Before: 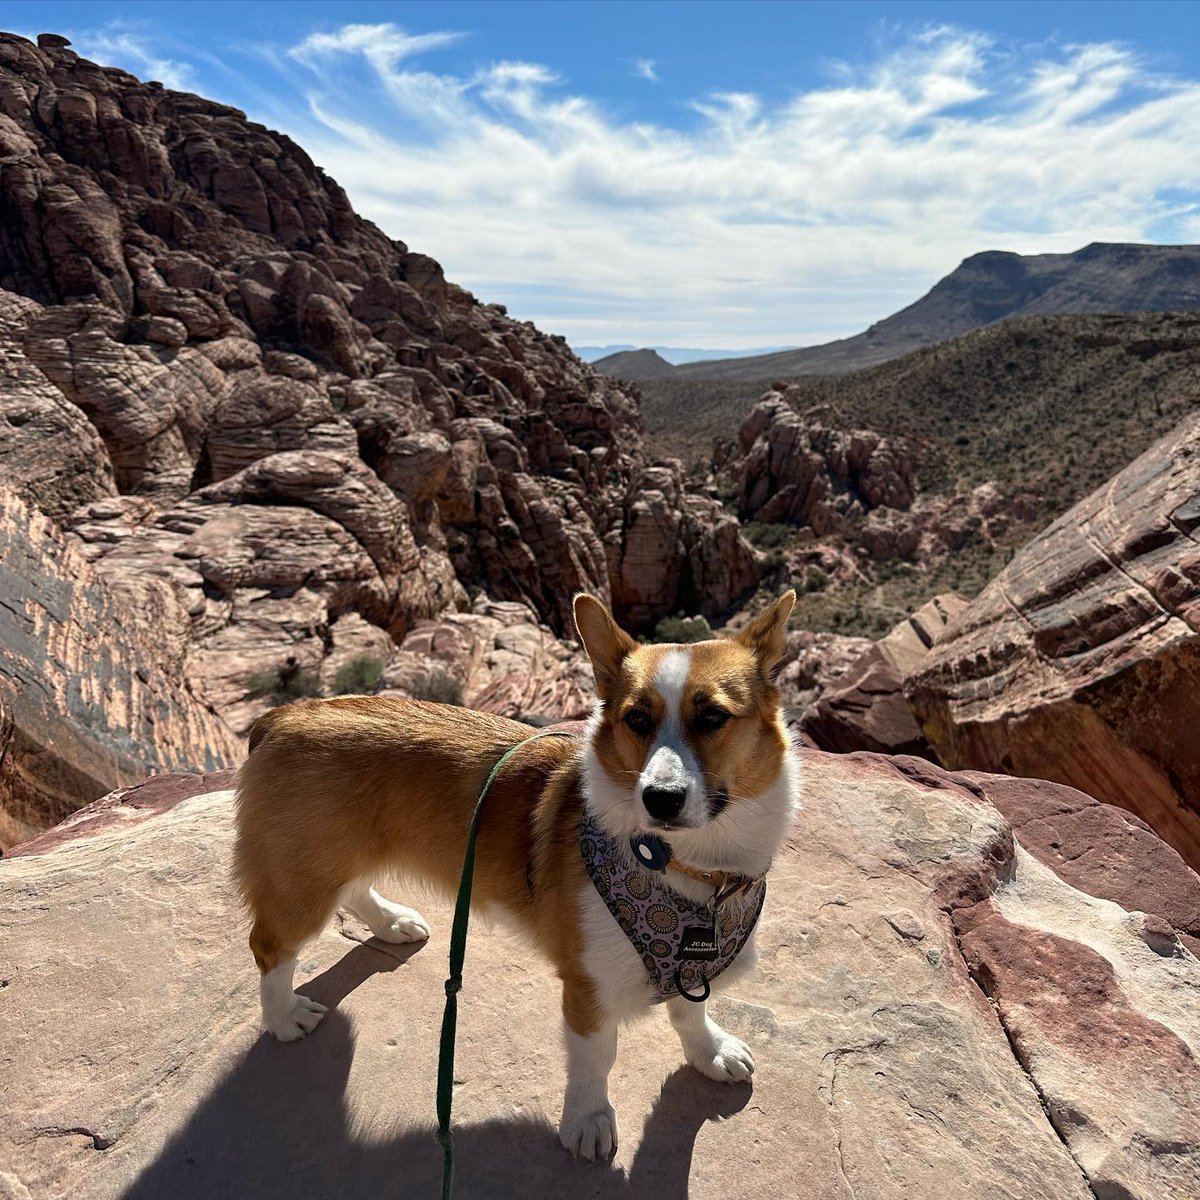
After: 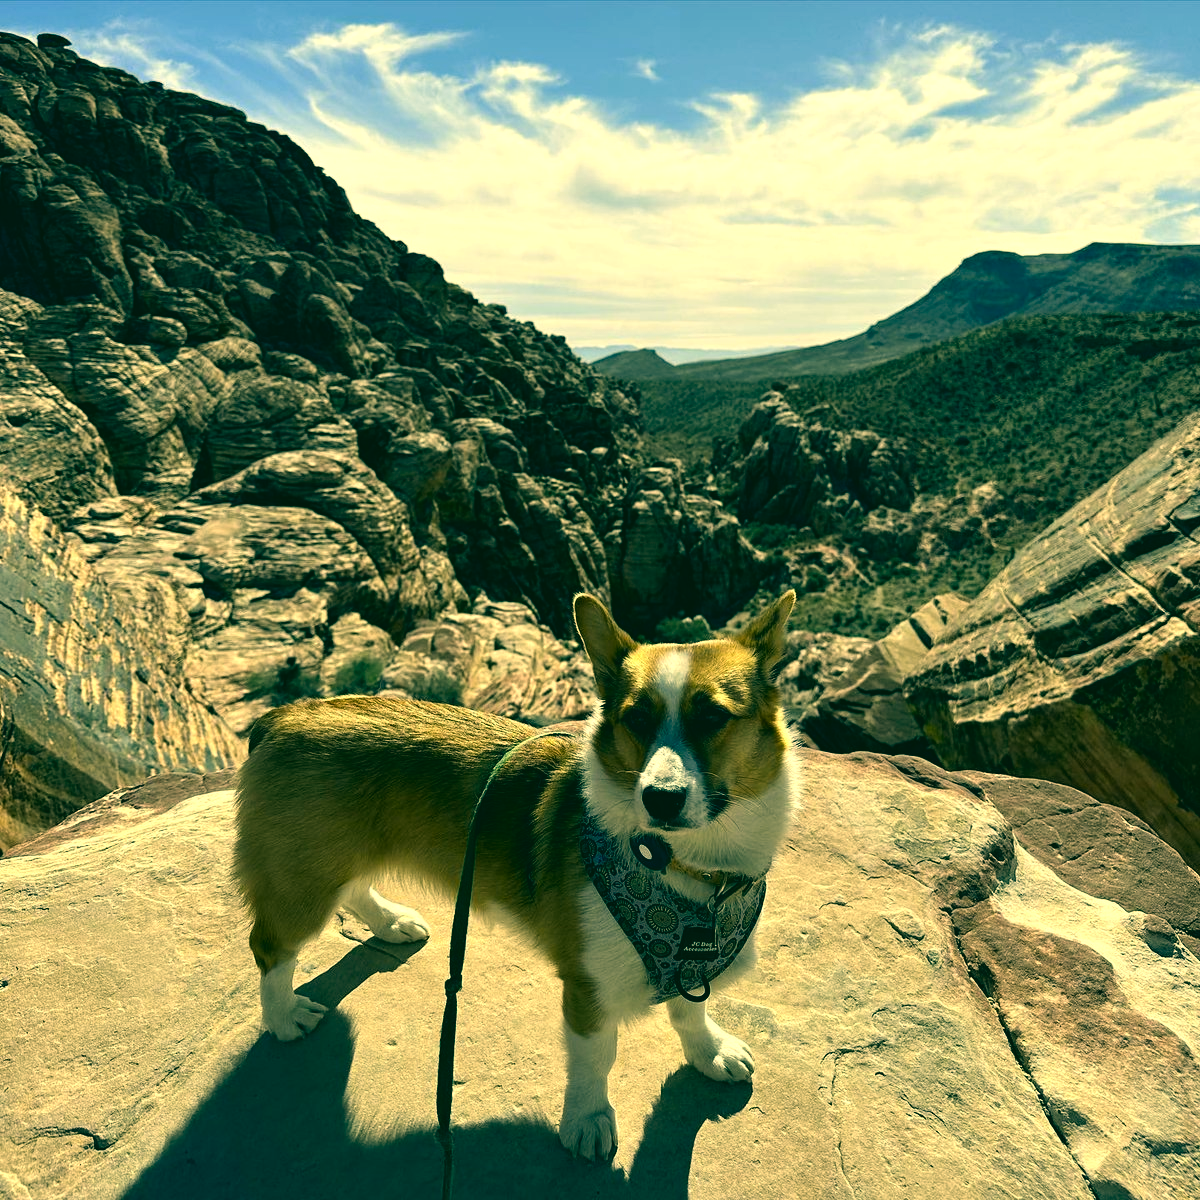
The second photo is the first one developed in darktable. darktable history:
tone equalizer: -8 EV -0.417 EV, -7 EV -0.389 EV, -6 EV -0.333 EV, -5 EV -0.222 EV, -3 EV 0.222 EV, -2 EV 0.333 EV, -1 EV 0.389 EV, +0 EV 0.417 EV, edges refinement/feathering 500, mask exposure compensation -1.57 EV, preserve details no
color correction: highlights a* 1.83, highlights b* 34.02, shadows a* -36.68, shadows b* -5.48
